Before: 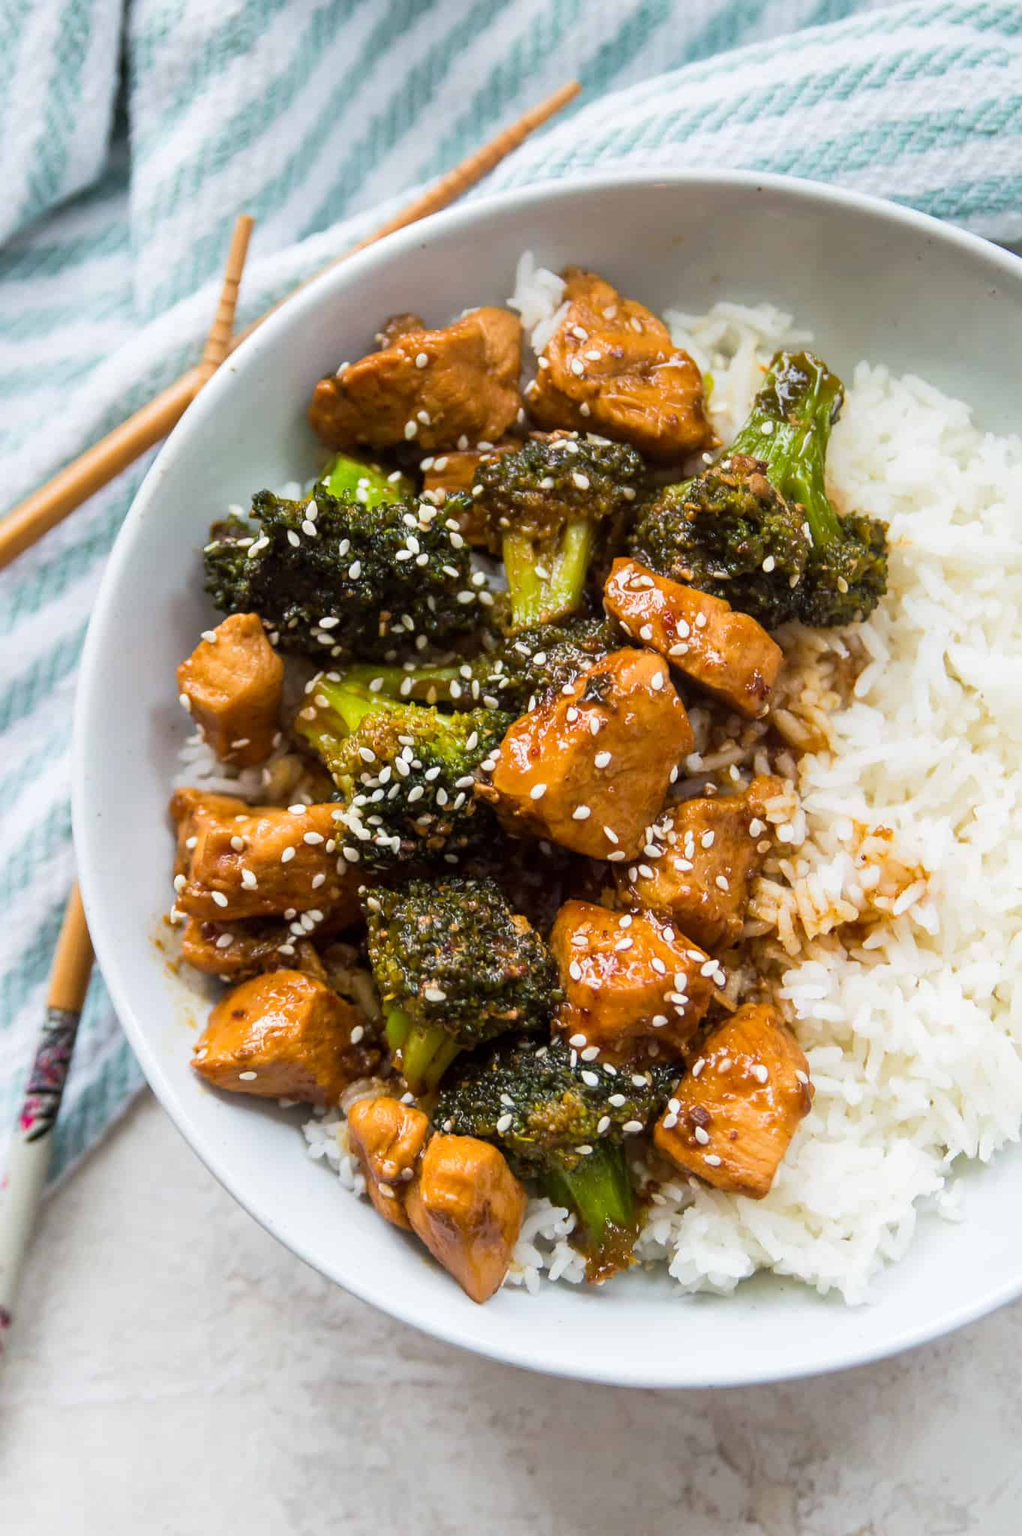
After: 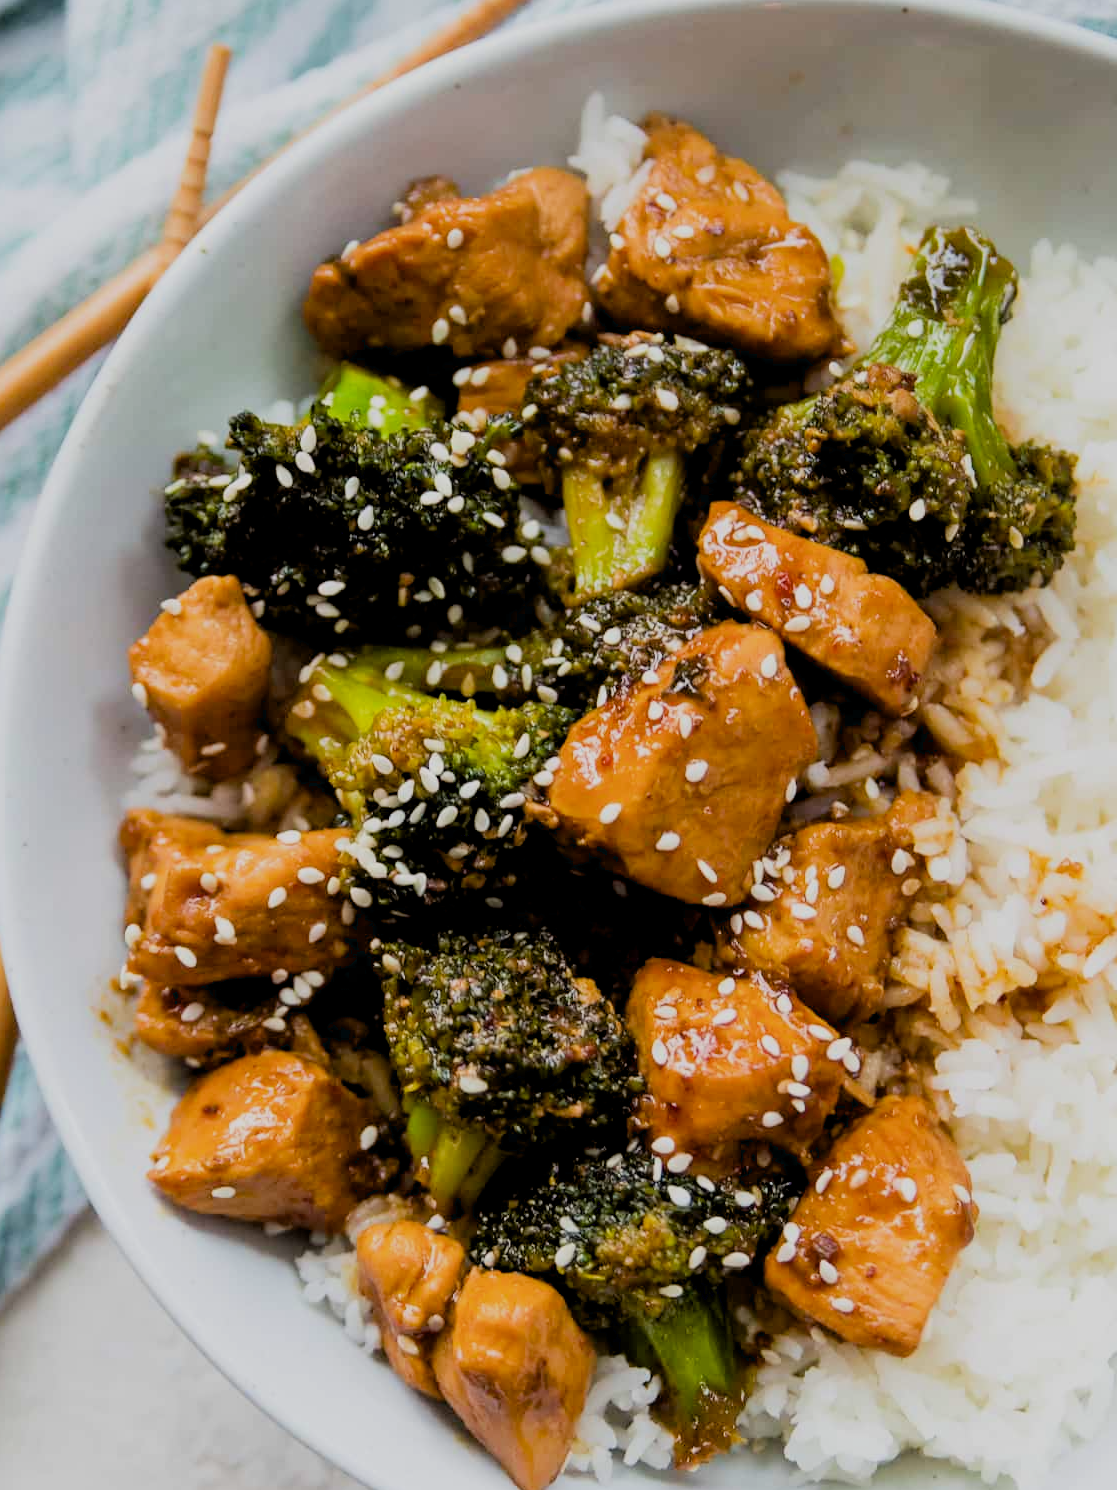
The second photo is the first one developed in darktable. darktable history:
filmic rgb: black relative exposure -7.65 EV, white relative exposure 4.56 EV, hardness 3.61, contrast 1.05
crop: left 7.856%, top 11.836%, right 10.12%, bottom 15.387%
exposure: black level correction 0.01, exposure 0.011 EV, compensate highlight preservation false
